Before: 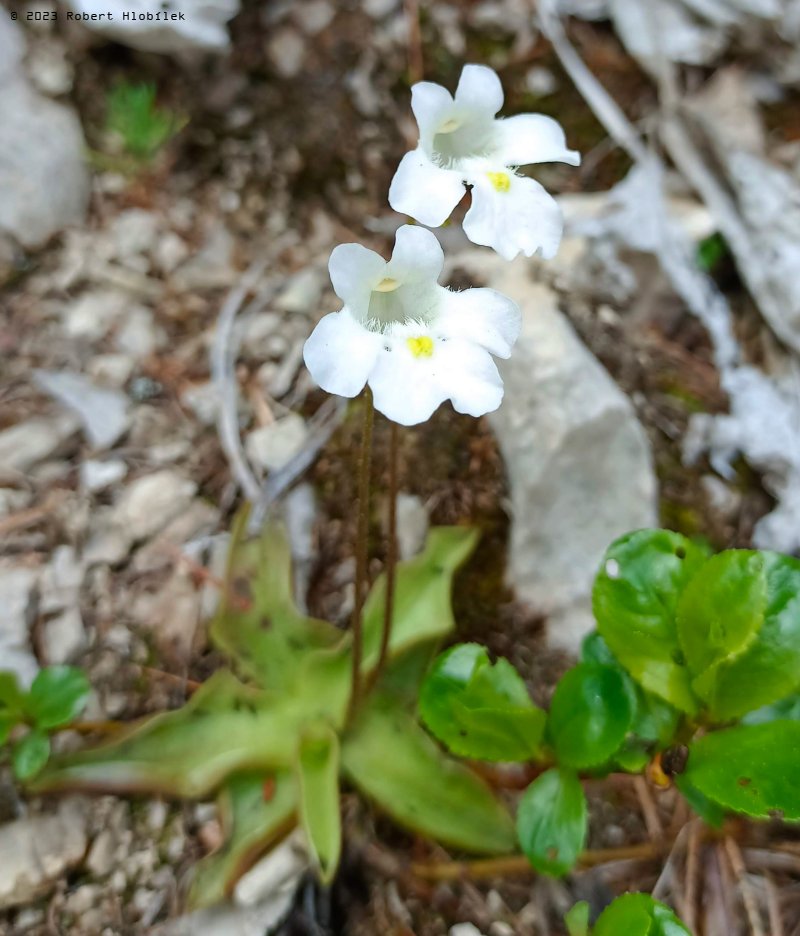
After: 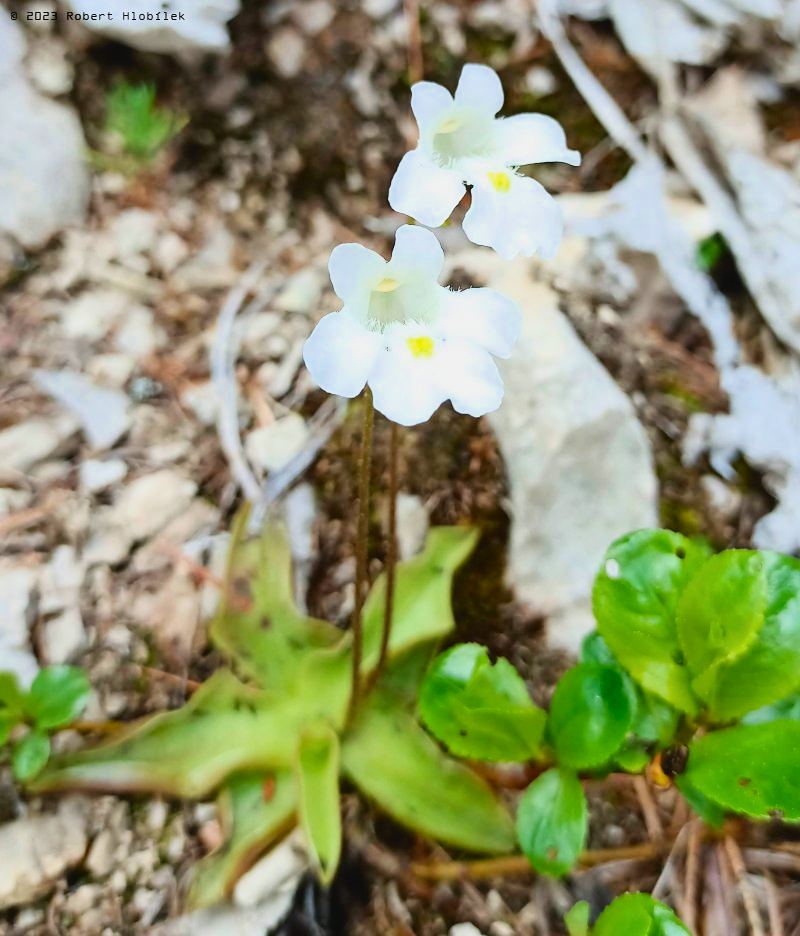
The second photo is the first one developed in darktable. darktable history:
tone curve: curves: ch0 [(0, 0.032) (0.181, 0.152) (0.751, 0.762) (1, 1)], color space Lab, independent channels, preserve colors none
tone equalizer: -8 EV -0.001 EV, -7 EV 0.003 EV, -6 EV -0.005 EV, -5 EV -0.013 EV, -4 EV -0.074 EV, -3 EV -0.22 EV, -2 EV -0.253 EV, -1 EV 0.08 EV, +0 EV 0.305 EV, edges refinement/feathering 500, mask exposure compensation -1.57 EV, preserve details no
exposure: black level correction 0, exposure 1.001 EV, compensate highlight preservation false
color balance rgb: perceptual saturation grading › global saturation -0.115%, global vibrance 20%
filmic rgb: black relative exposure -7.49 EV, white relative exposure 5 EV, hardness 3.33, contrast 1.299, preserve chrominance max RGB, color science v6 (2022), contrast in shadows safe, contrast in highlights safe
